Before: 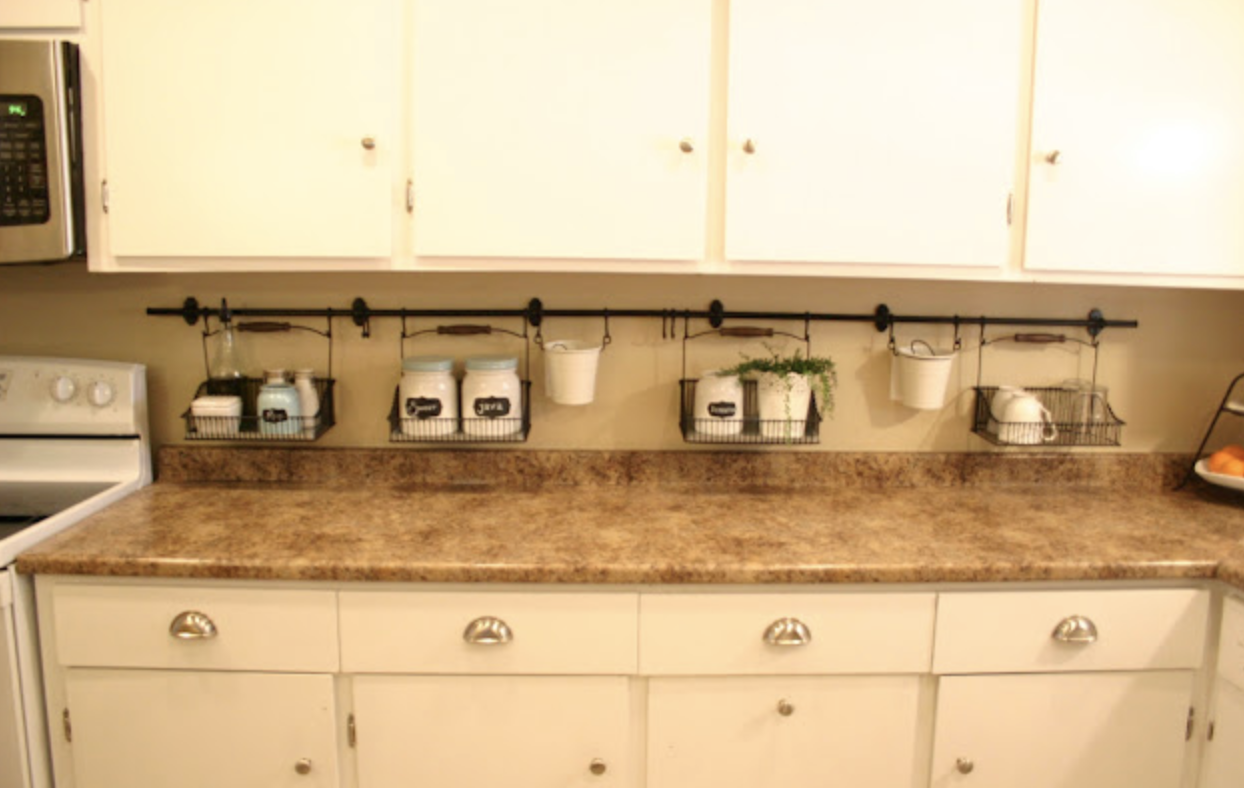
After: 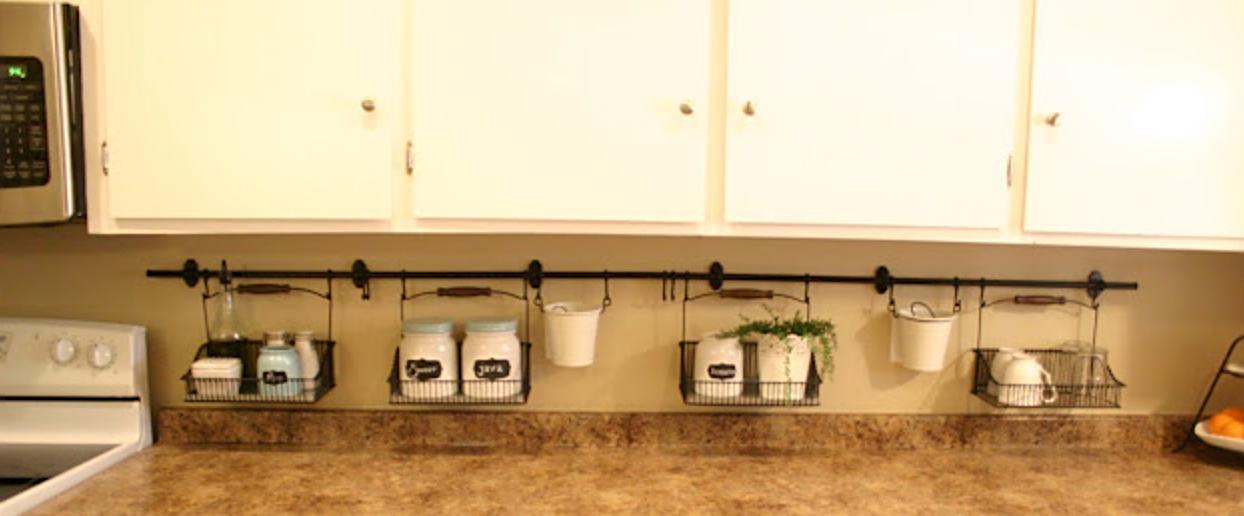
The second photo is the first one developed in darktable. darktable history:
sharpen: on, module defaults
crop and rotate: top 4.946%, bottom 29.45%
